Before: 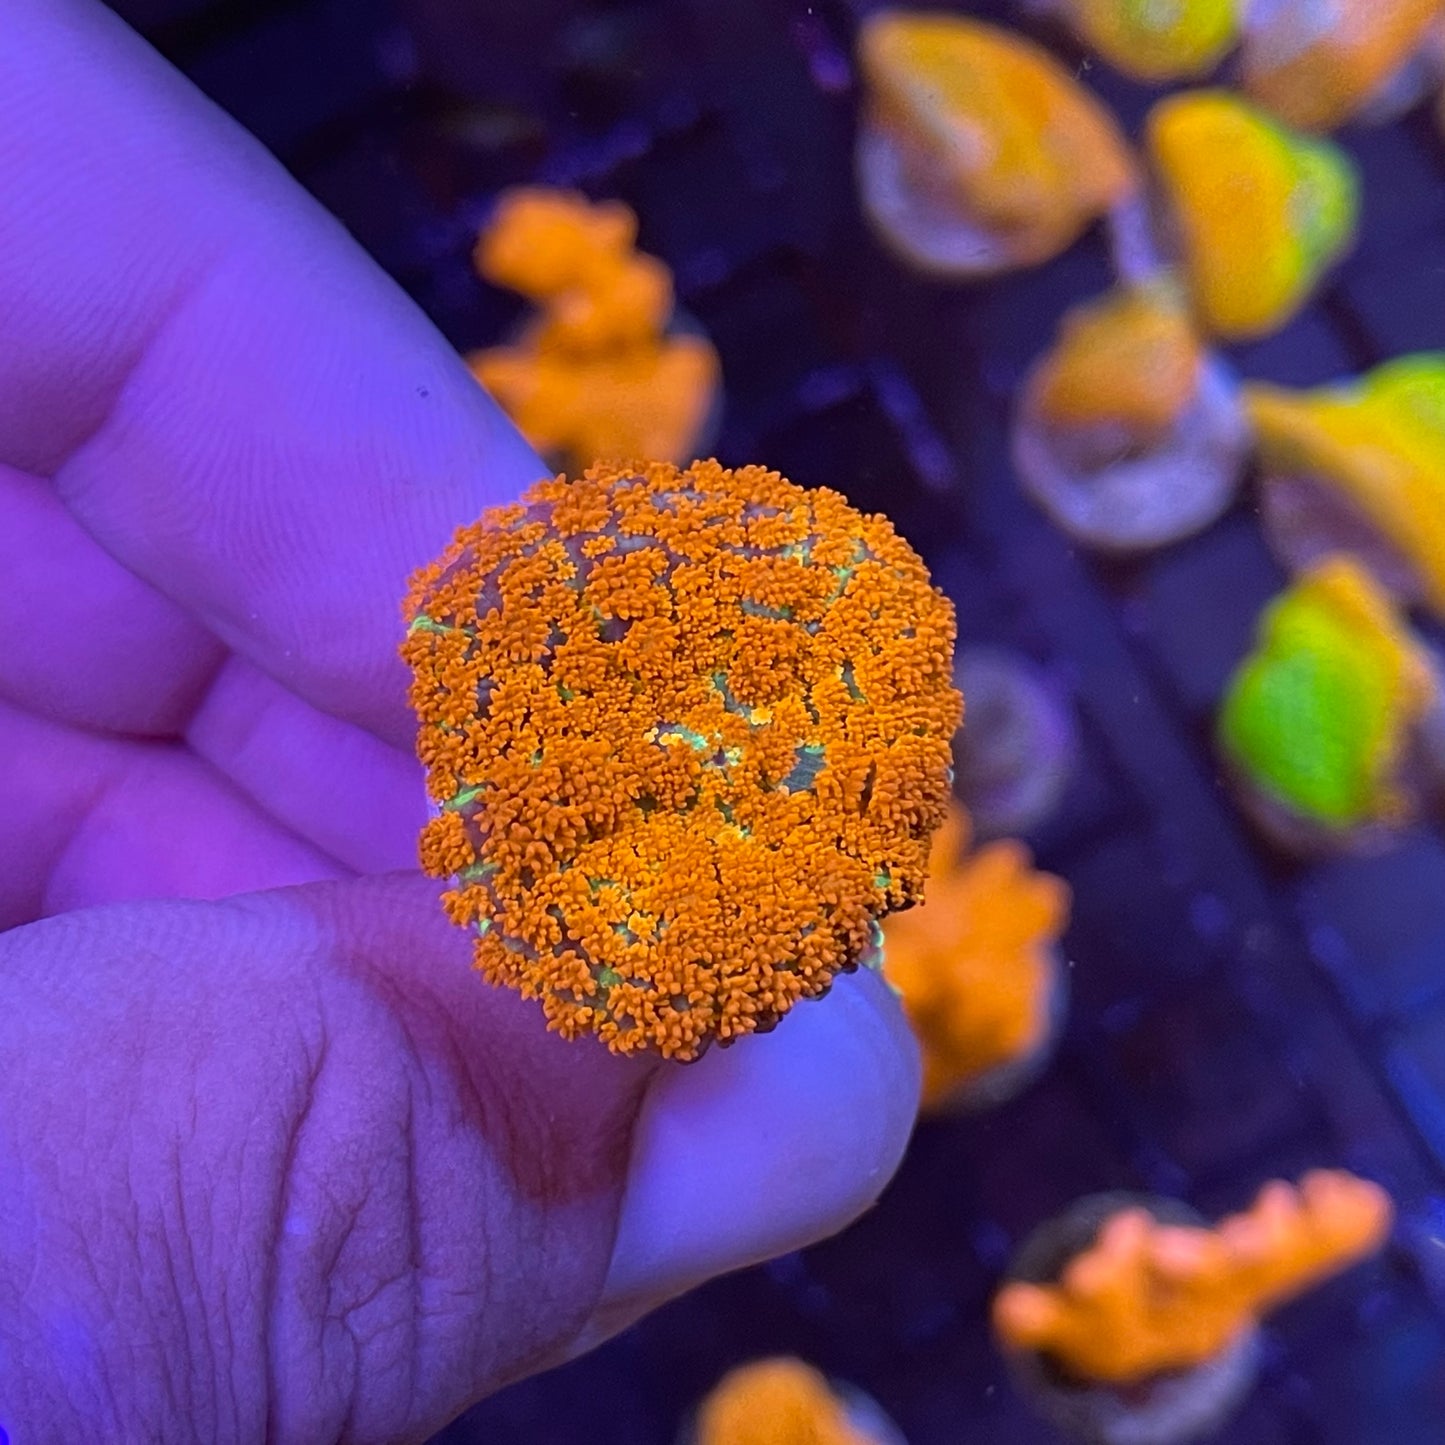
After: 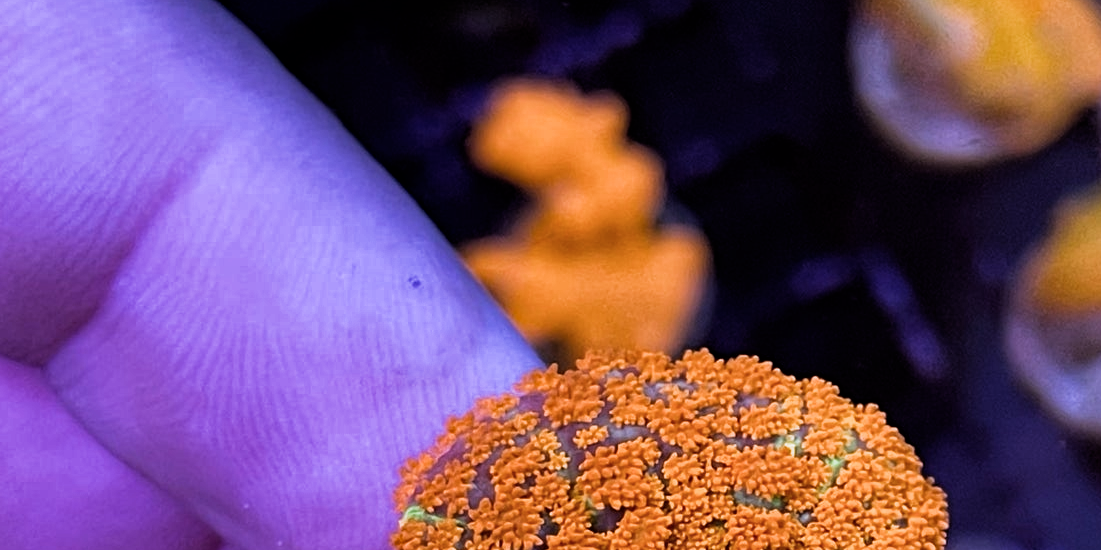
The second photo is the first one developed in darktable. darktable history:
filmic rgb: black relative exposure -8.2 EV, white relative exposure 2.2 EV, threshold 3 EV, hardness 7.11, latitude 75%, contrast 1.325, highlights saturation mix -2%, shadows ↔ highlights balance 30%, preserve chrominance RGB euclidean norm, color science v5 (2021), contrast in shadows safe, contrast in highlights safe, enable highlight reconstruction true
crop: left 0.579%, top 7.627%, right 23.167%, bottom 54.275%
haze removal: compatibility mode true, adaptive false
